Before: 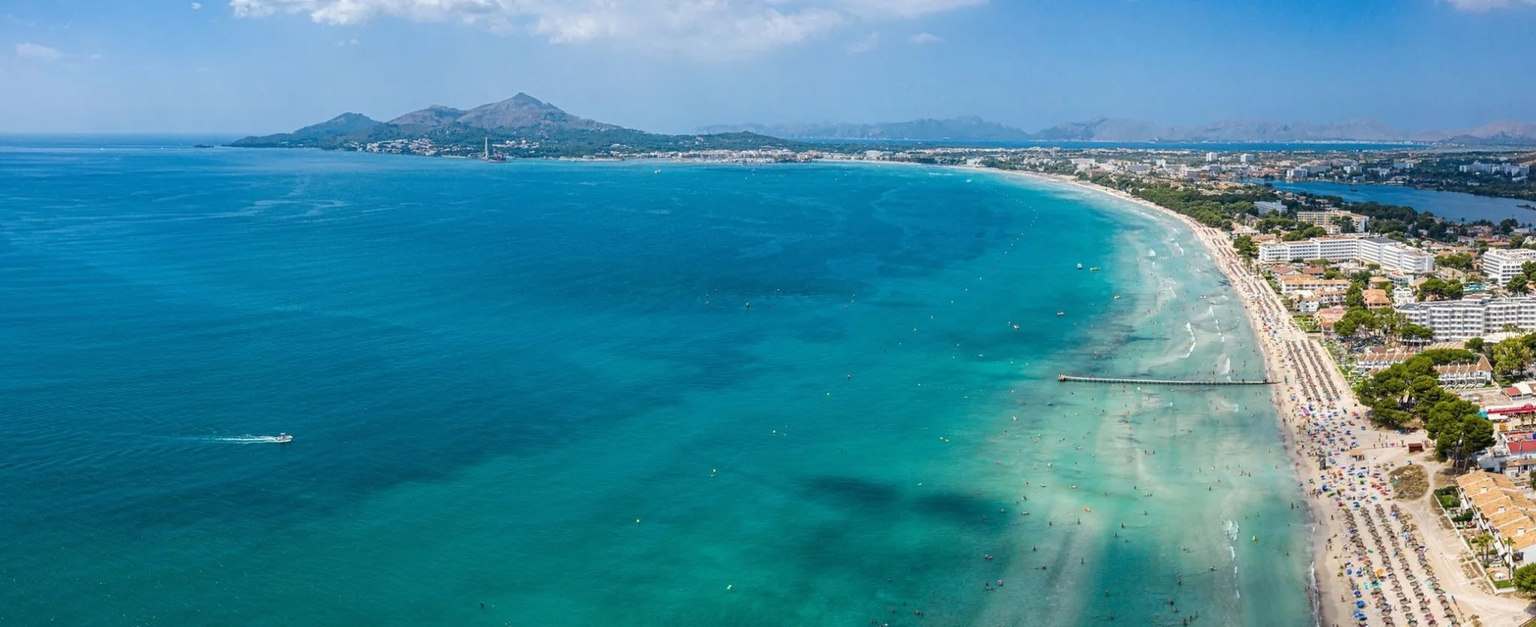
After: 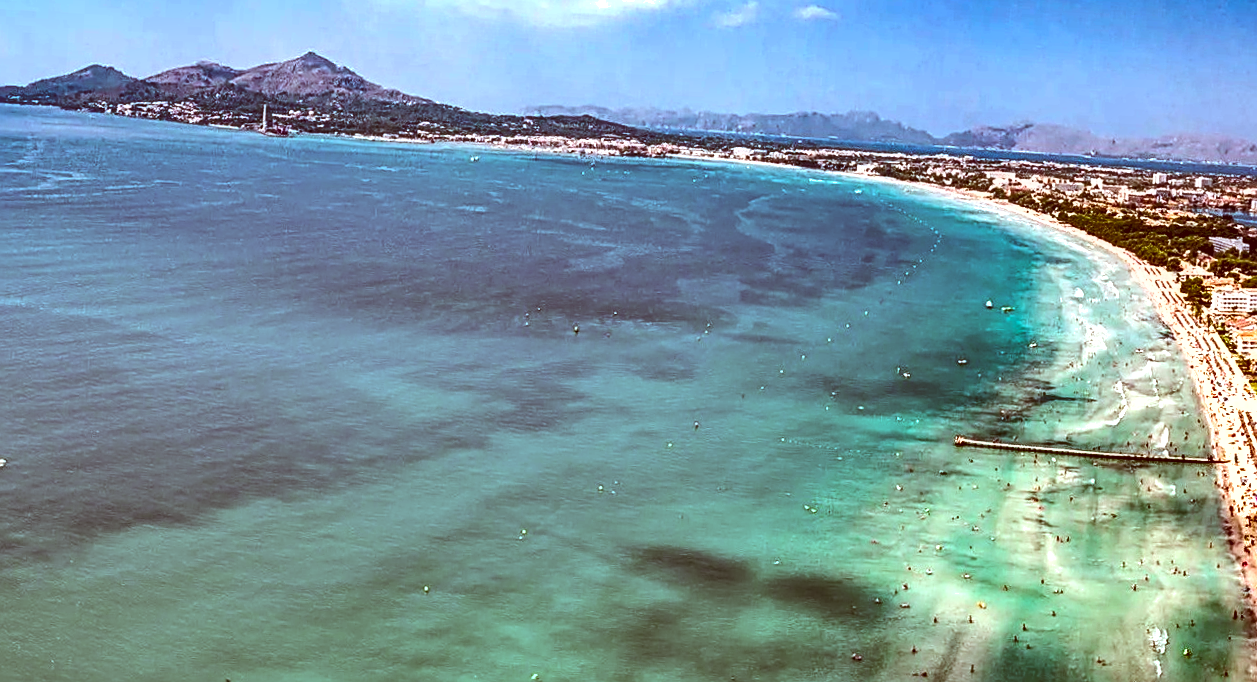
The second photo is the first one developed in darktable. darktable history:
sharpen: on, module defaults
tone equalizer: -8 EV -0.742 EV, -7 EV -0.697 EV, -6 EV -0.616 EV, -5 EV -0.391 EV, -3 EV 0.401 EV, -2 EV 0.6 EV, -1 EV 0.684 EV, +0 EV 0.734 EV, edges refinement/feathering 500, mask exposure compensation -1.57 EV, preserve details no
color correction: highlights a* 9.4, highlights b* 8.51, shadows a* 39.47, shadows b* 39.97, saturation 0.823
contrast brightness saturation: contrast 0.102, brightness 0.312, saturation 0.146
exposure: black level correction 0.026, exposure 0.183 EV, compensate highlight preservation false
shadows and highlights: shadows 24.72, highlights -77.61, highlights color adjustment 72.7%, soften with gaussian
crop and rotate: angle -3.18°, left 14.129%, top 0.033%, right 10.798%, bottom 0.089%
local contrast: on, module defaults
